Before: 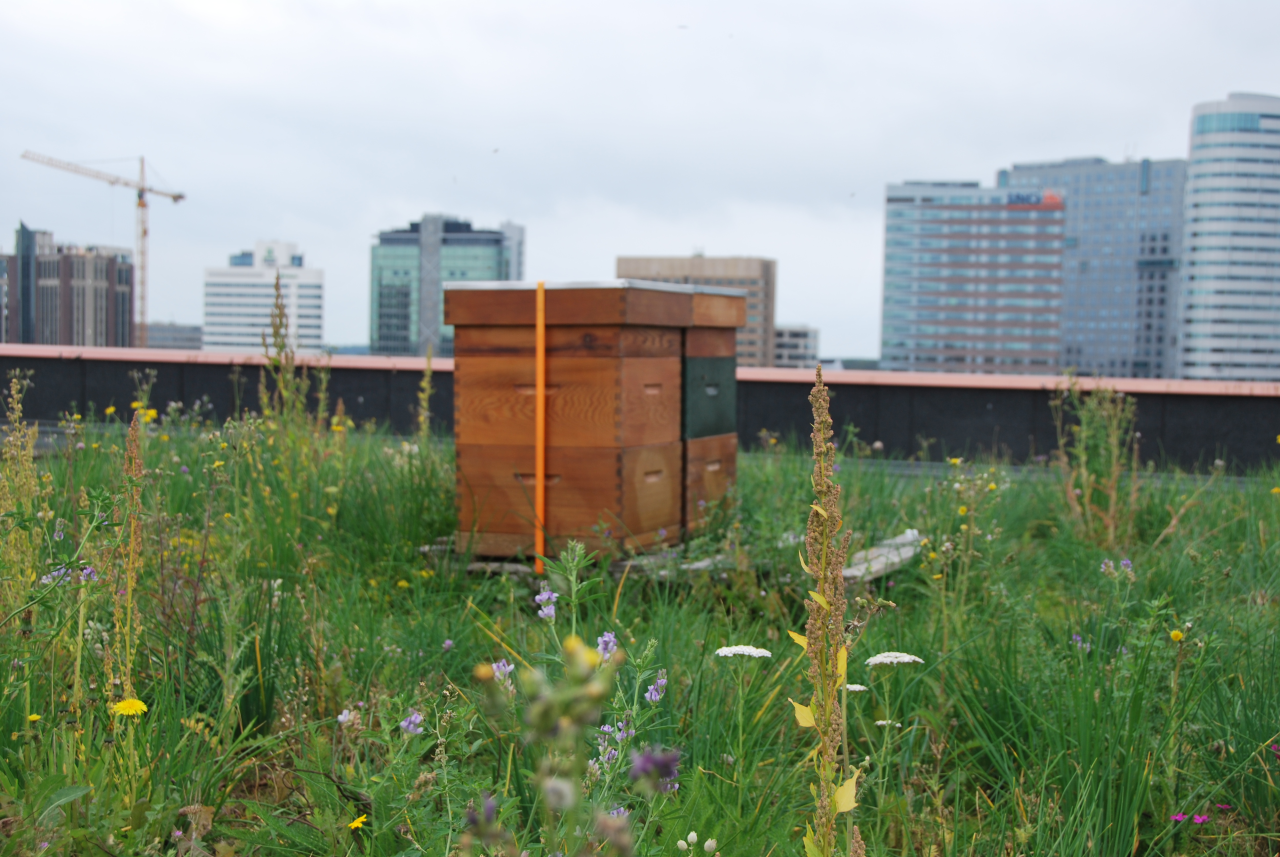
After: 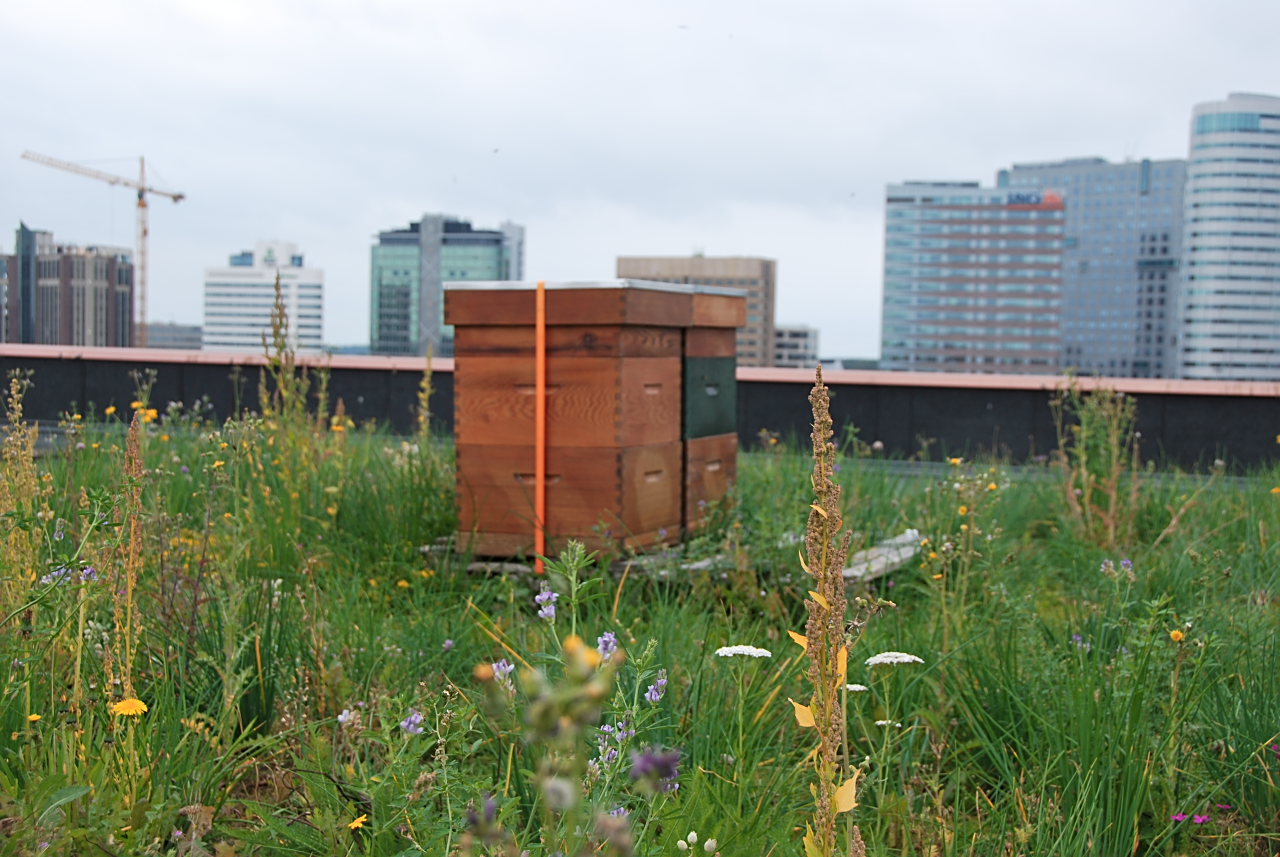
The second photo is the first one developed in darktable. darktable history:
color zones: curves: ch1 [(0, 0.469) (0.072, 0.457) (0.243, 0.494) (0.429, 0.5) (0.571, 0.5) (0.714, 0.5) (0.857, 0.5) (1, 0.469)]; ch2 [(0, 0.499) (0.143, 0.467) (0.242, 0.436) (0.429, 0.493) (0.571, 0.5) (0.714, 0.5) (0.857, 0.5) (1, 0.499)]
sharpen: on, module defaults
